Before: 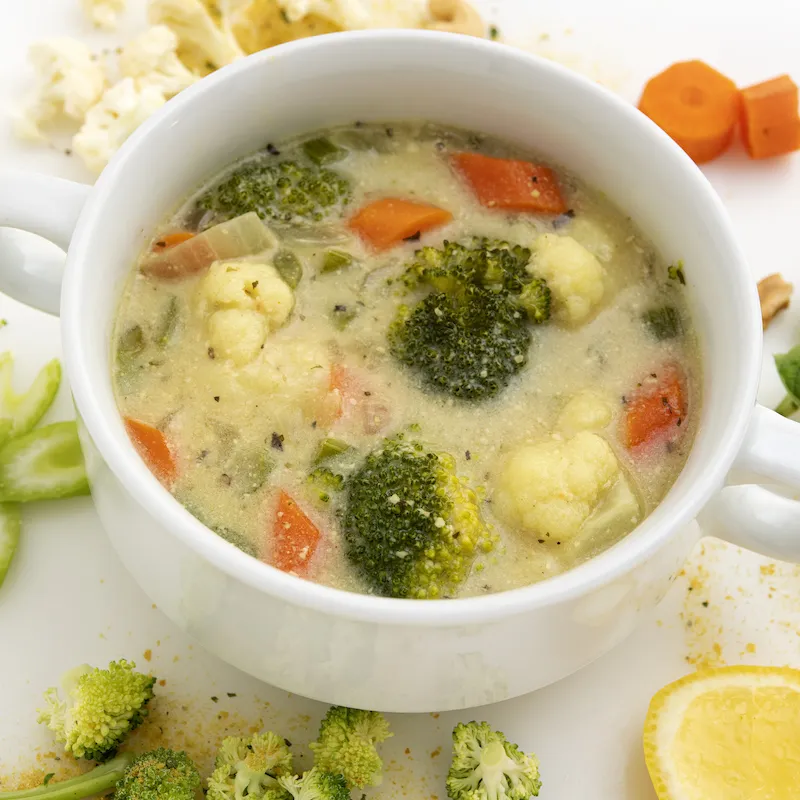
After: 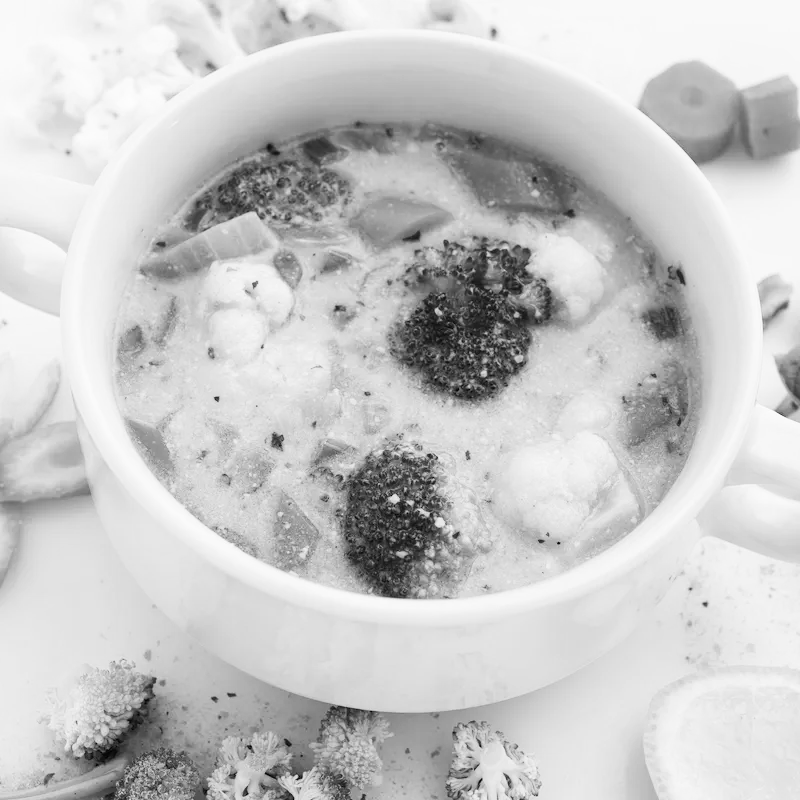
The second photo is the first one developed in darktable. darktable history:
contrast brightness saturation: contrast 0.24, brightness 0.09
monochrome: a -6.99, b 35.61, size 1.4
